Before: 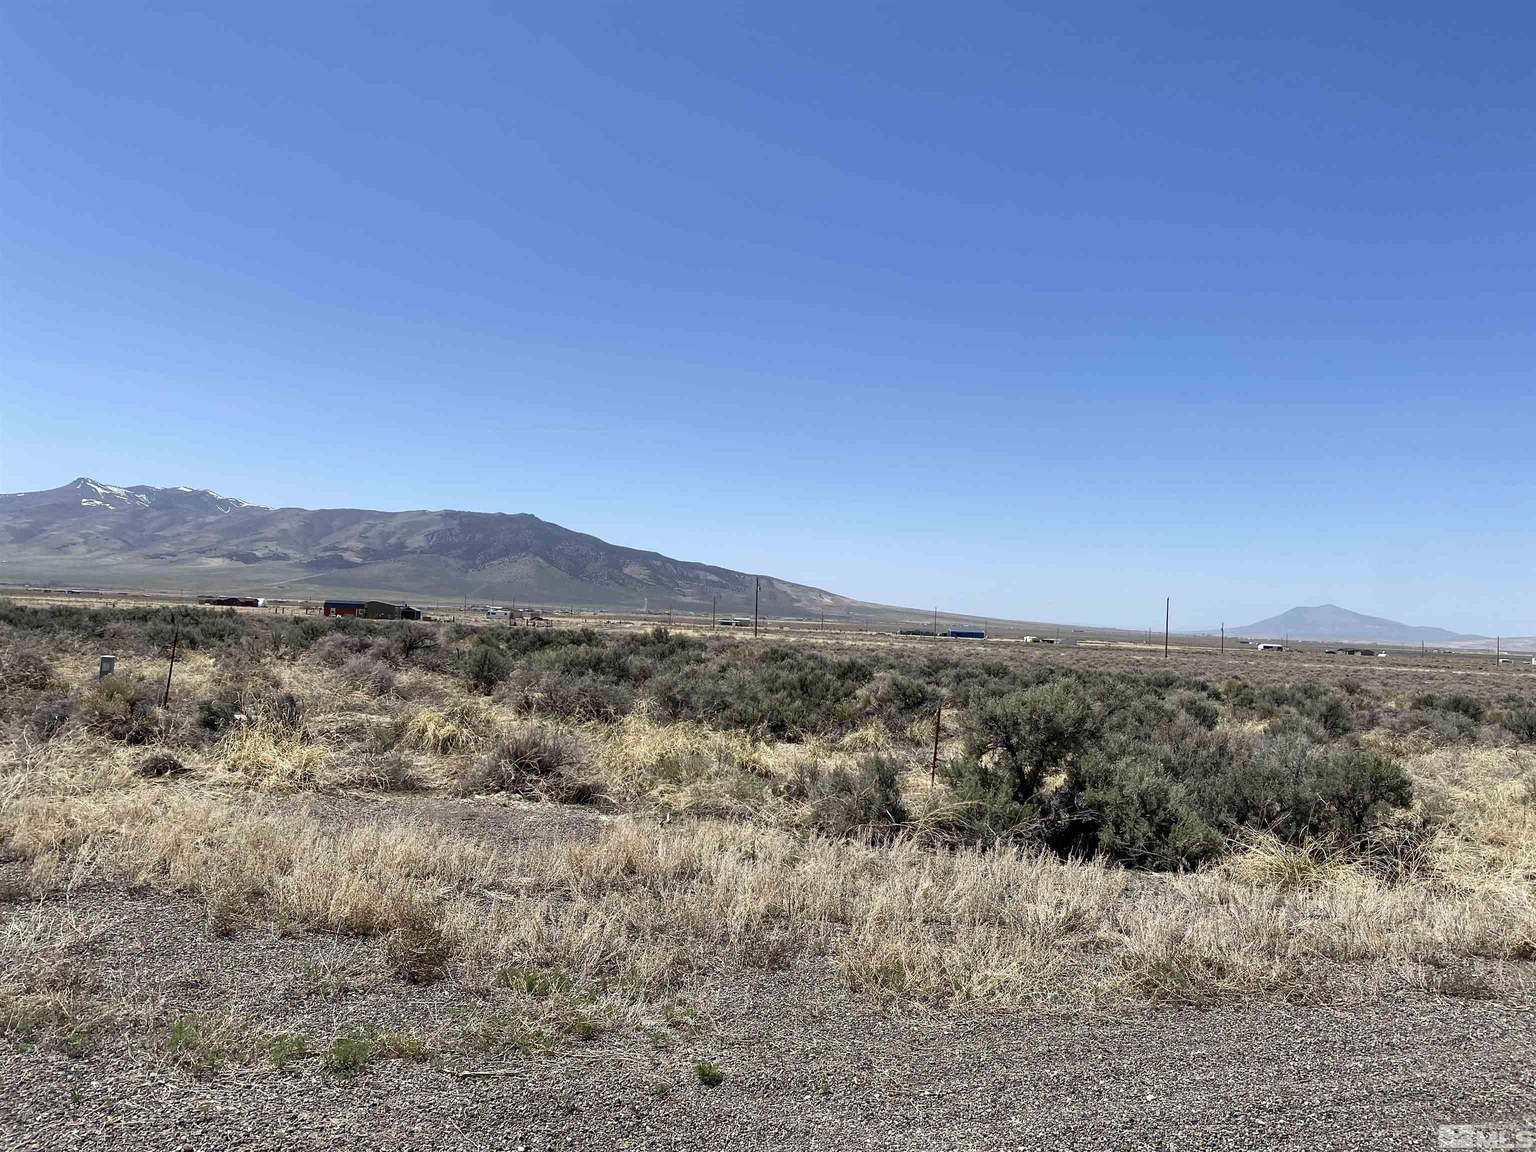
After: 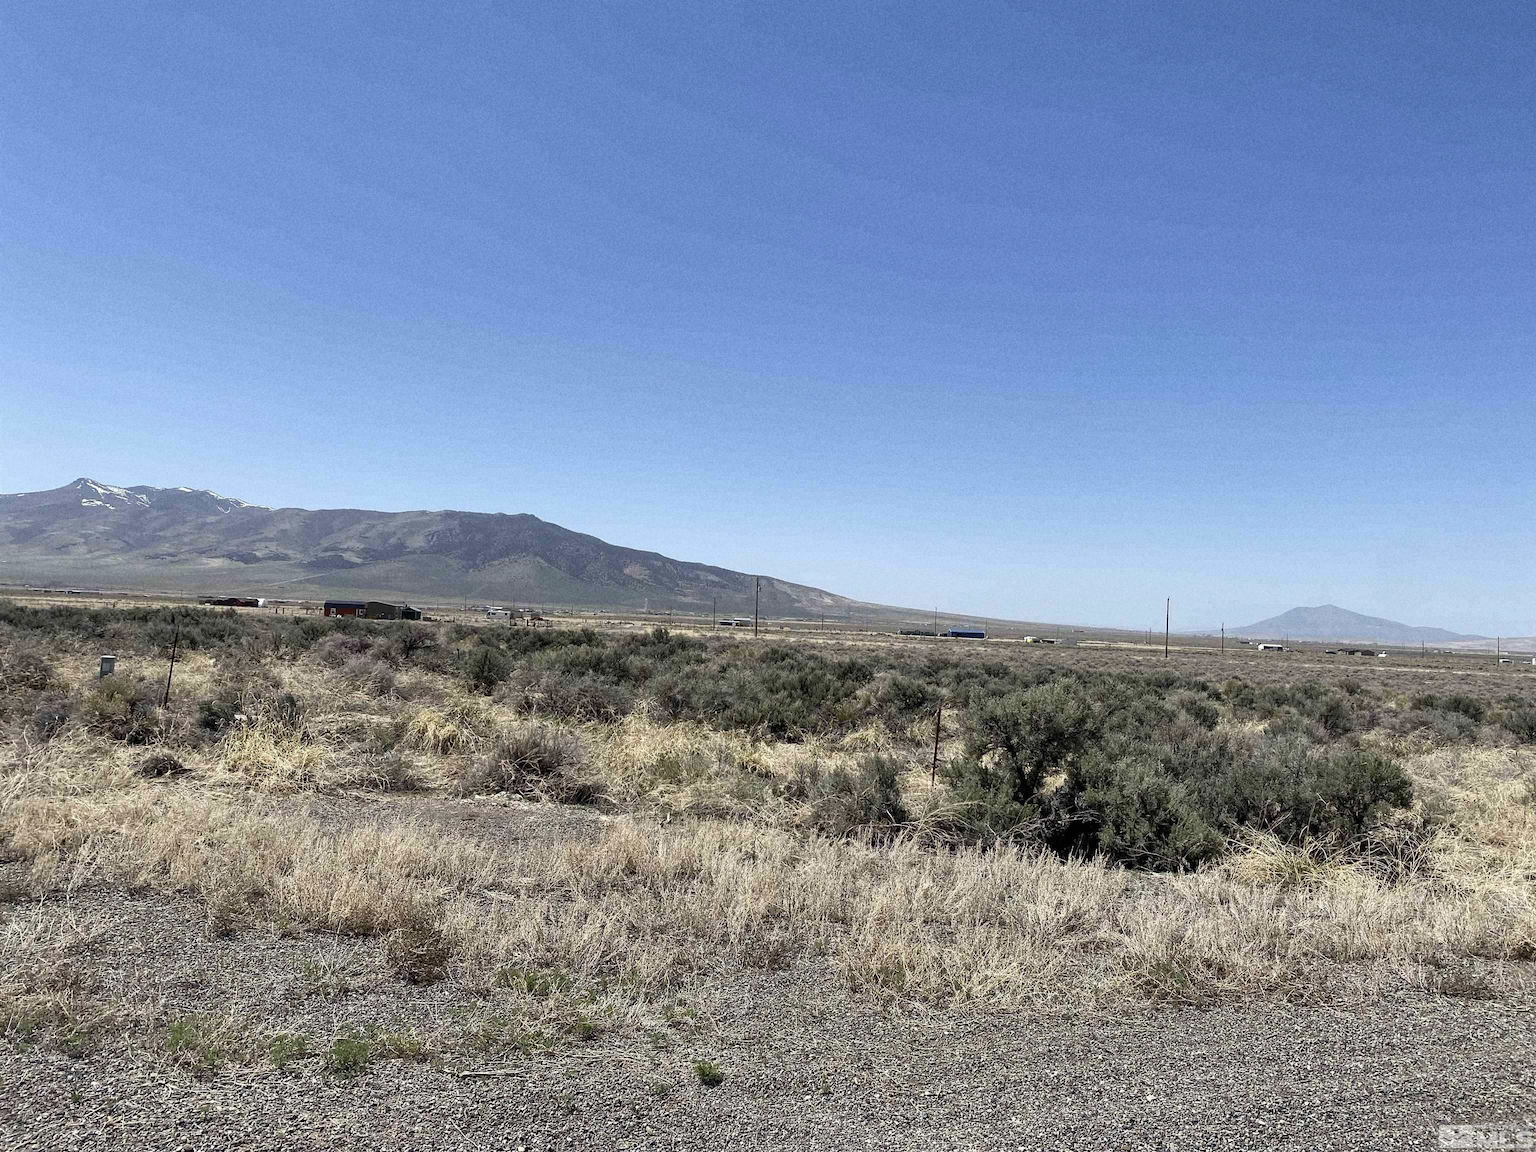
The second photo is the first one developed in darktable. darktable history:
grain: on, module defaults
contrast brightness saturation: saturation -0.1
